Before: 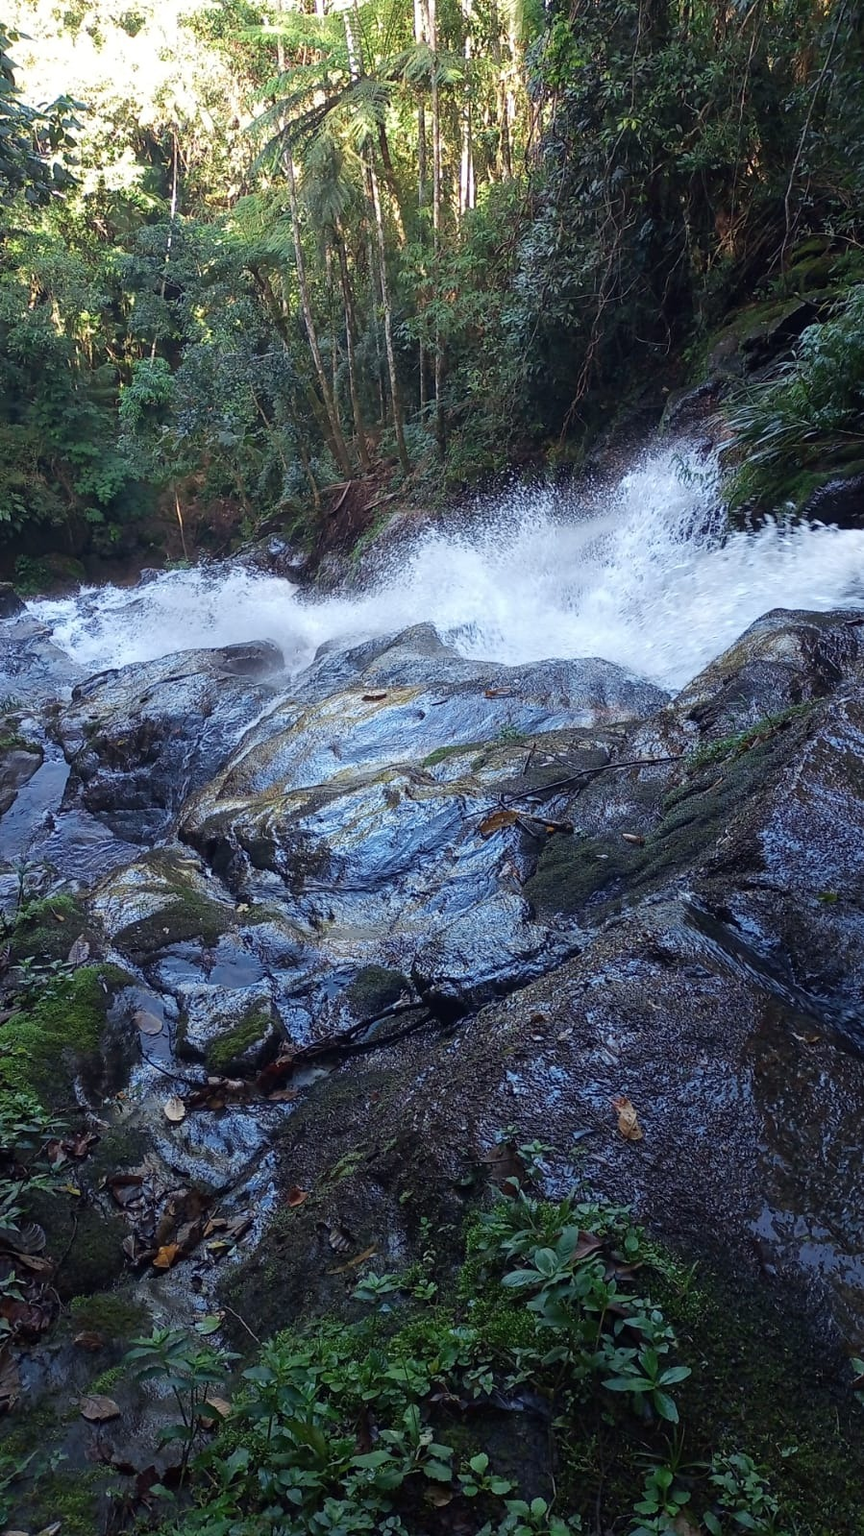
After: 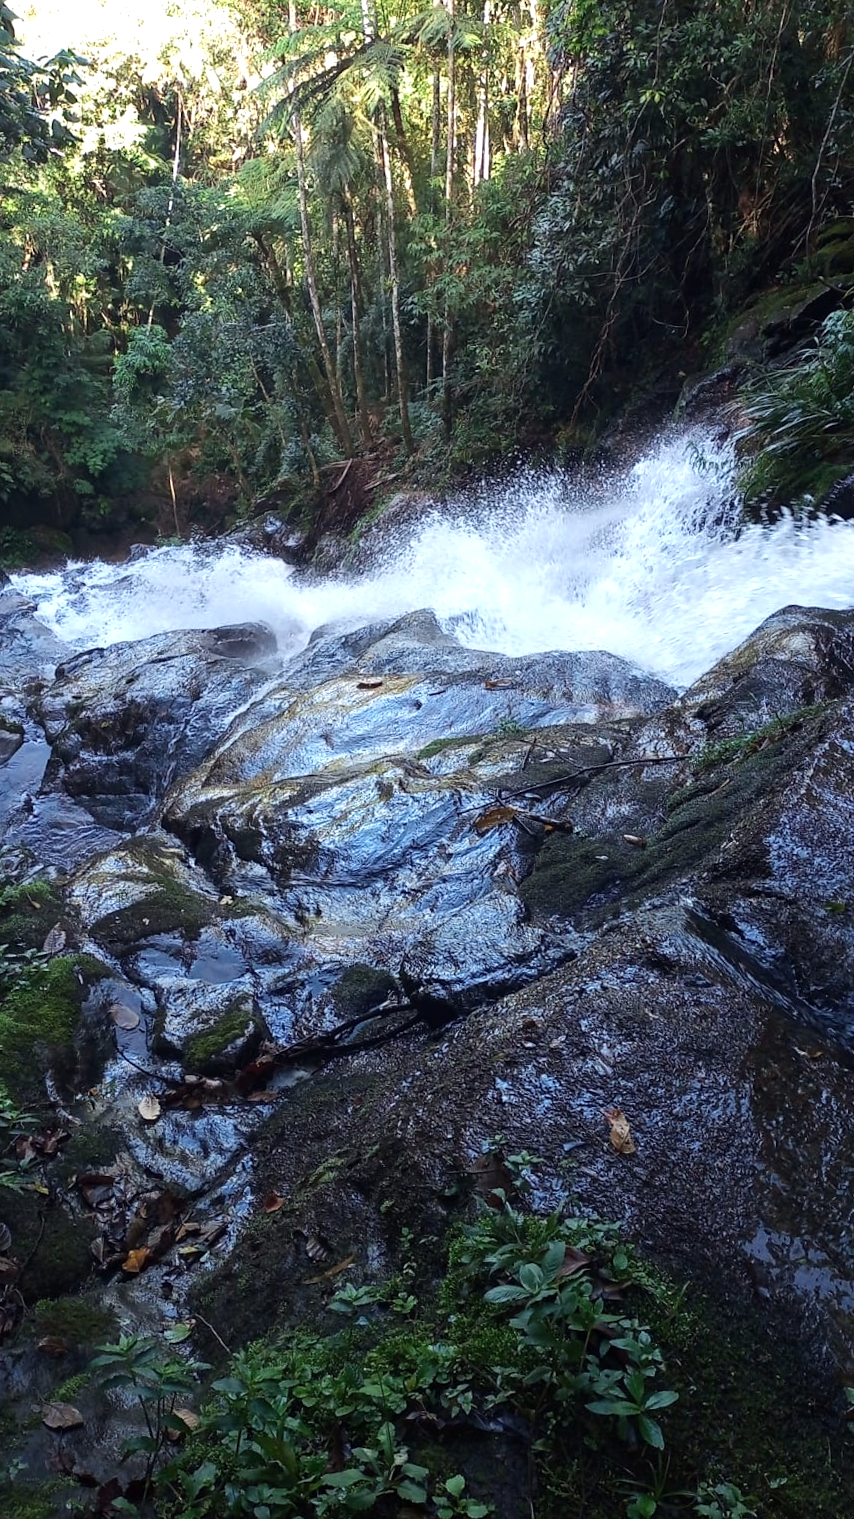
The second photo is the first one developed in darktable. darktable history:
crop and rotate: angle -1.69°
tone equalizer: -8 EV -0.417 EV, -7 EV -0.389 EV, -6 EV -0.333 EV, -5 EV -0.222 EV, -3 EV 0.222 EV, -2 EV 0.333 EV, -1 EV 0.389 EV, +0 EV 0.417 EV, edges refinement/feathering 500, mask exposure compensation -1.57 EV, preserve details no
